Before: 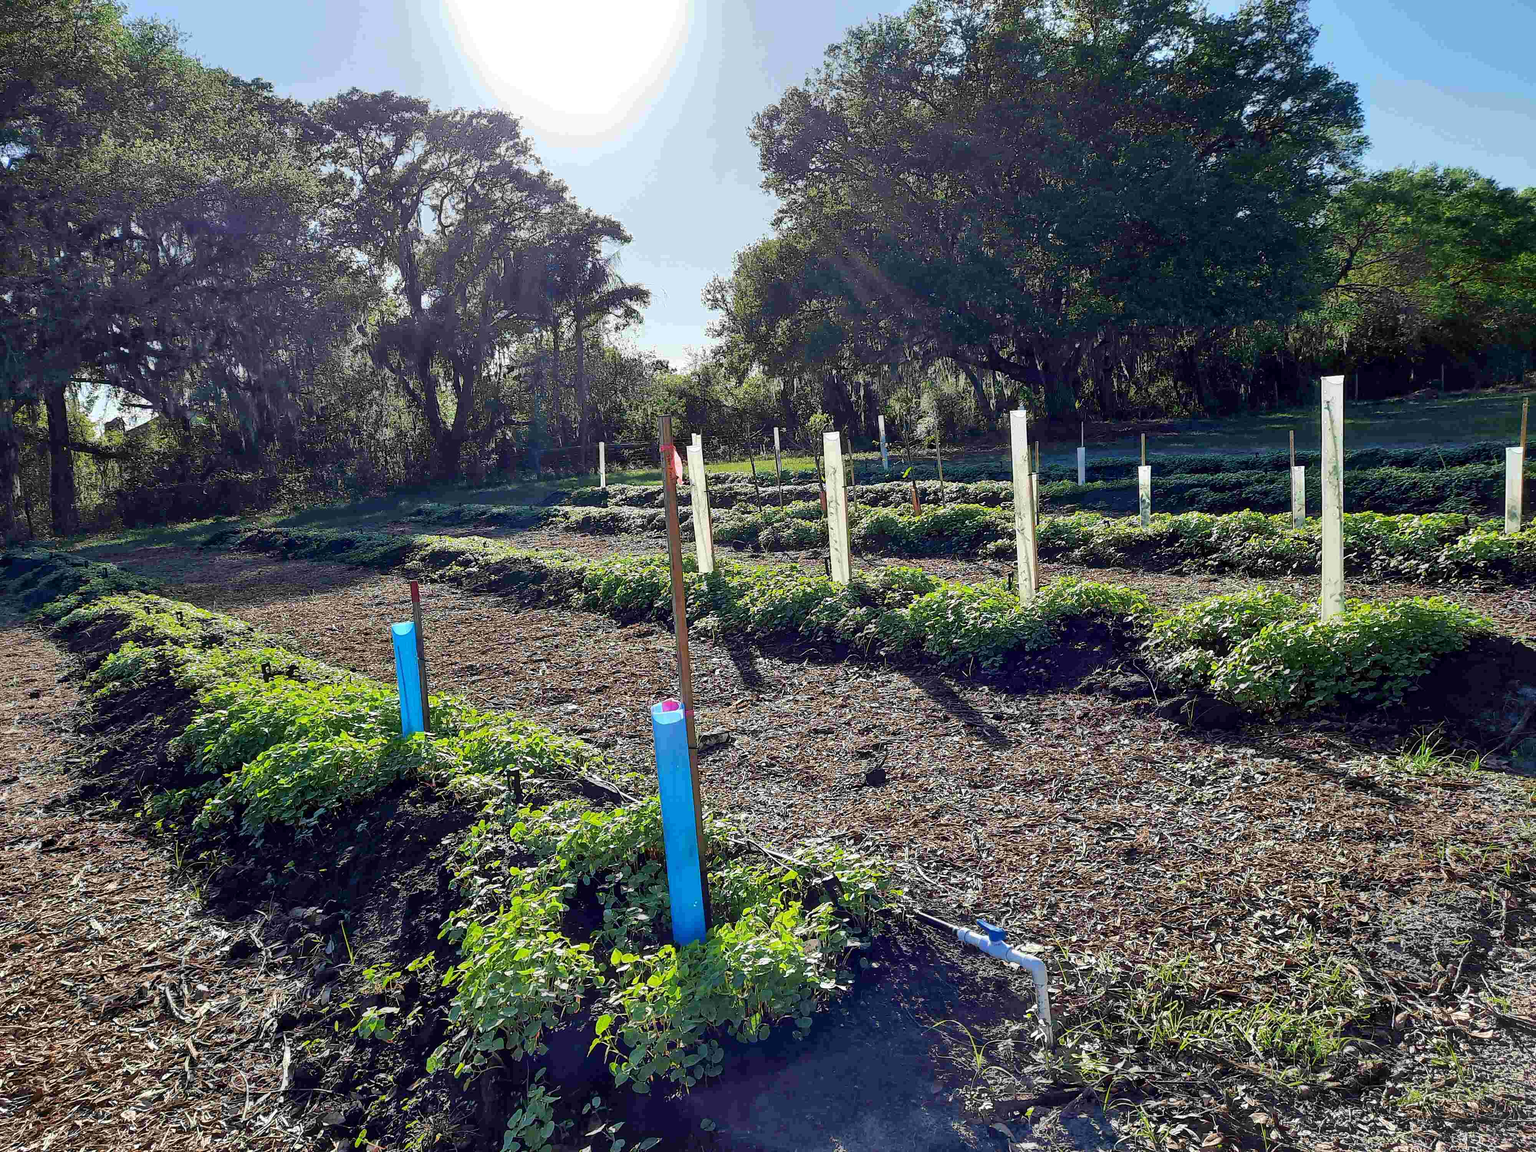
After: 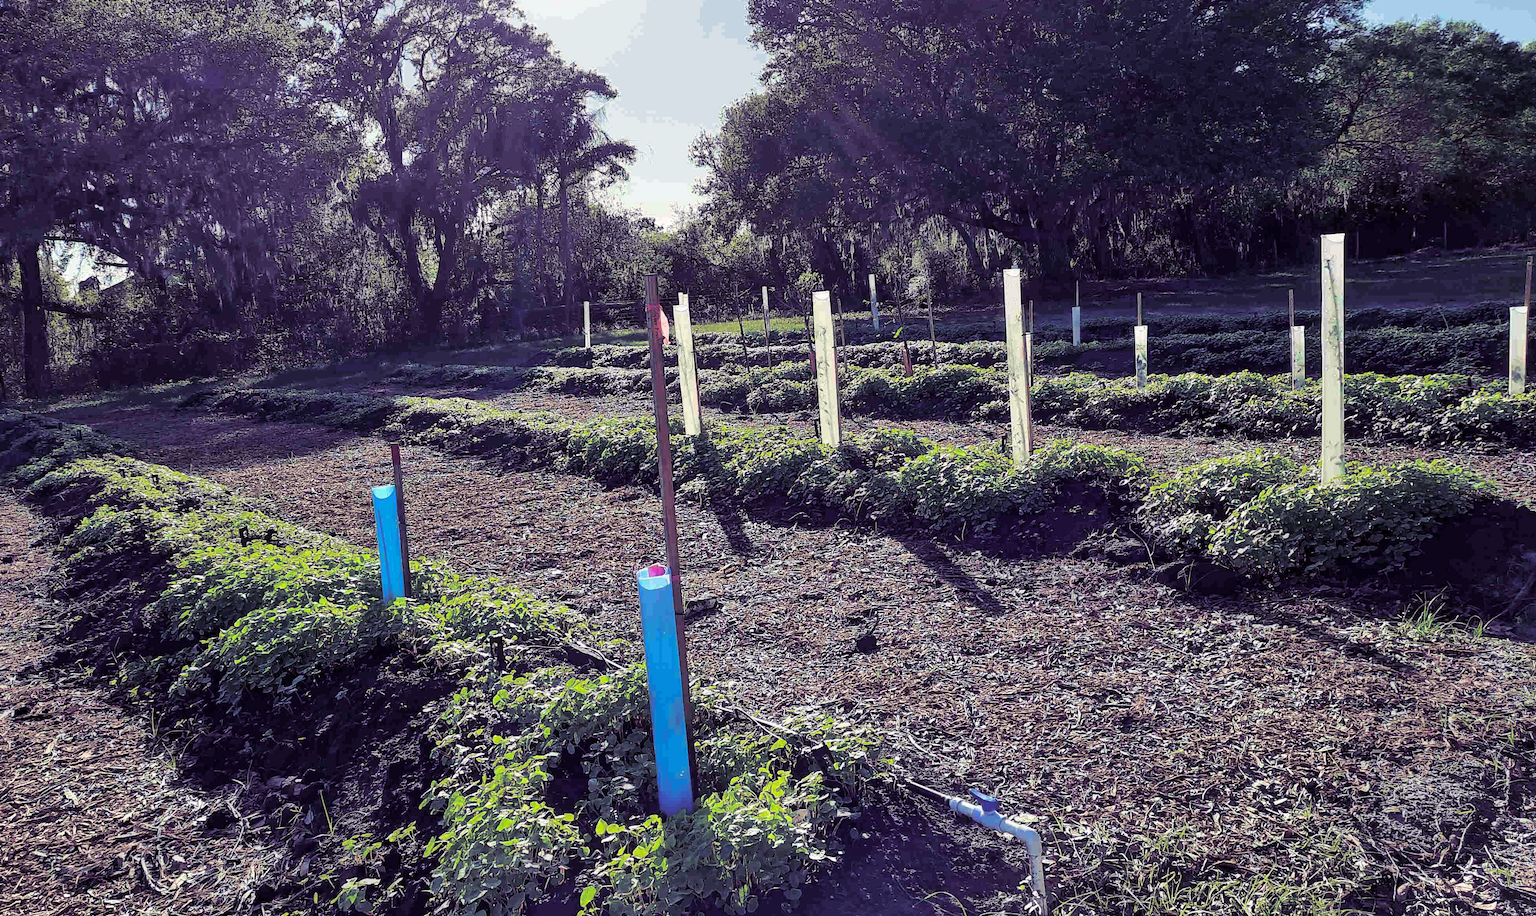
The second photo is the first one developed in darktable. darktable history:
crop and rotate: left 1.814%, top 12.818%, right 0.25%, bottom 9.225%
split-toning: shadows › hue 255.6°, shadows › saturation 0.66, highlights › hue 43.2°, highlights › saturation 0.68, balance -50.1
